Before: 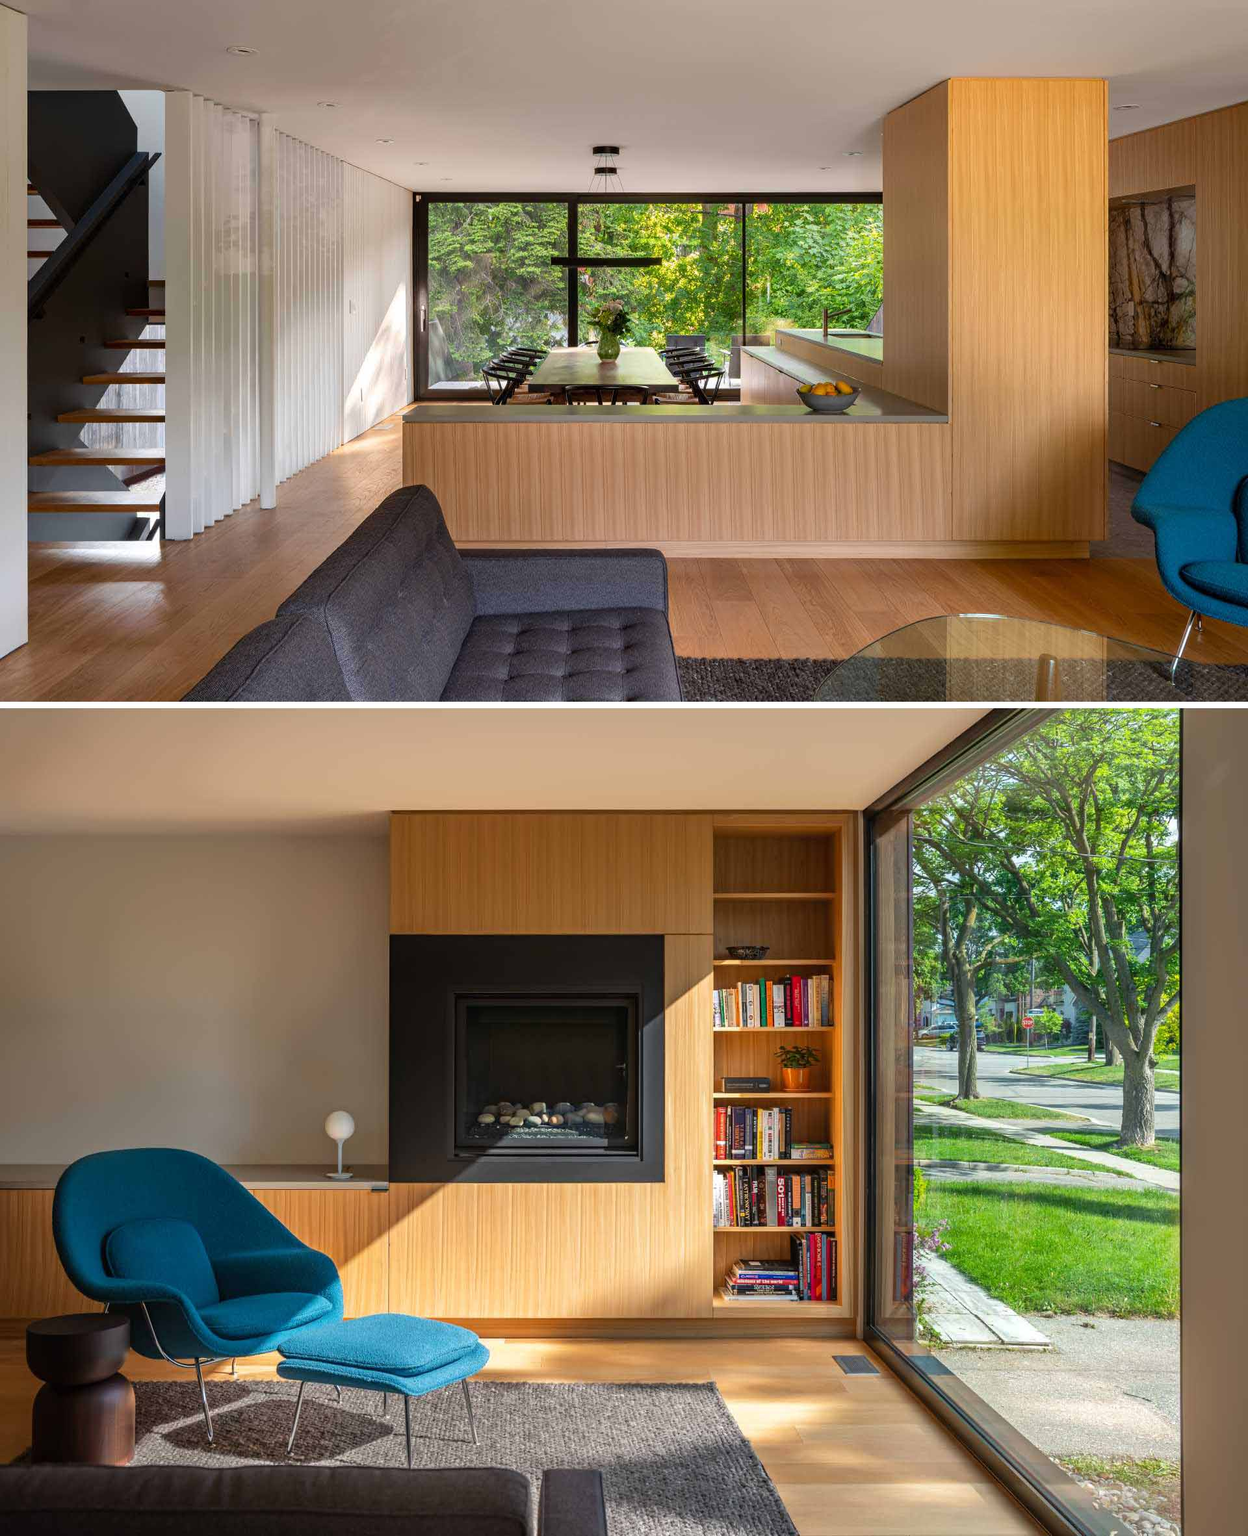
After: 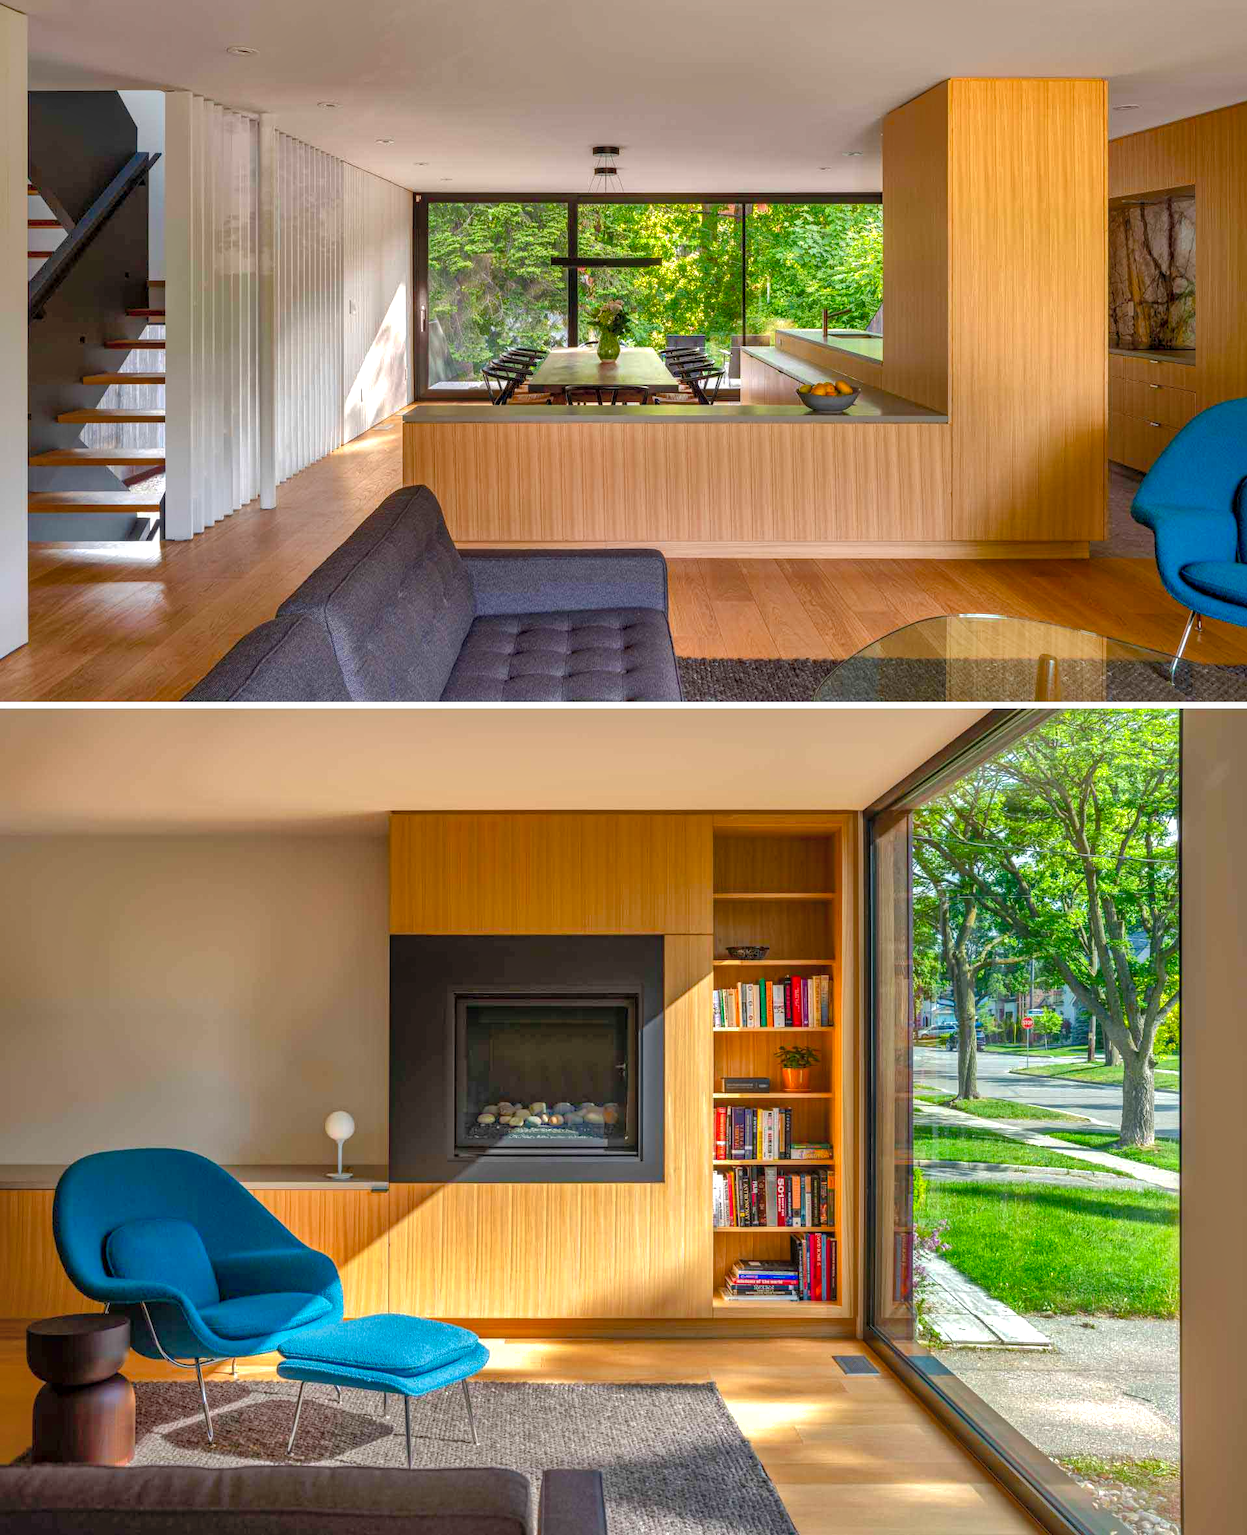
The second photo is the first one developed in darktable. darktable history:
shadows and highlights: shadows 60, highlights -60
local contrast: on, module defaults
white balance: emerald 1
color balance rgb: linear chroma grading › shadows 32%, linear chroma grading › global chroma -2%, linear chroma grading › mid-tones 4%, perceptual saturation grading › global saturation -2%, perceptual saturation grading › highlights -8%, perceptual saturation grading › mid-tones 8%, perceptual saturation grading › shadows 4%, perceptual brilliance grading › highlights 8%, perceptual brilliance grading › mid-tones 4%, perceptual brilliance grading › shadows 2%, global vibrance 16%, saturation formula JzAzBz (2021)
contrast brightness saturation: contrast 0.03, brightness 0.06, saturation 0.13
